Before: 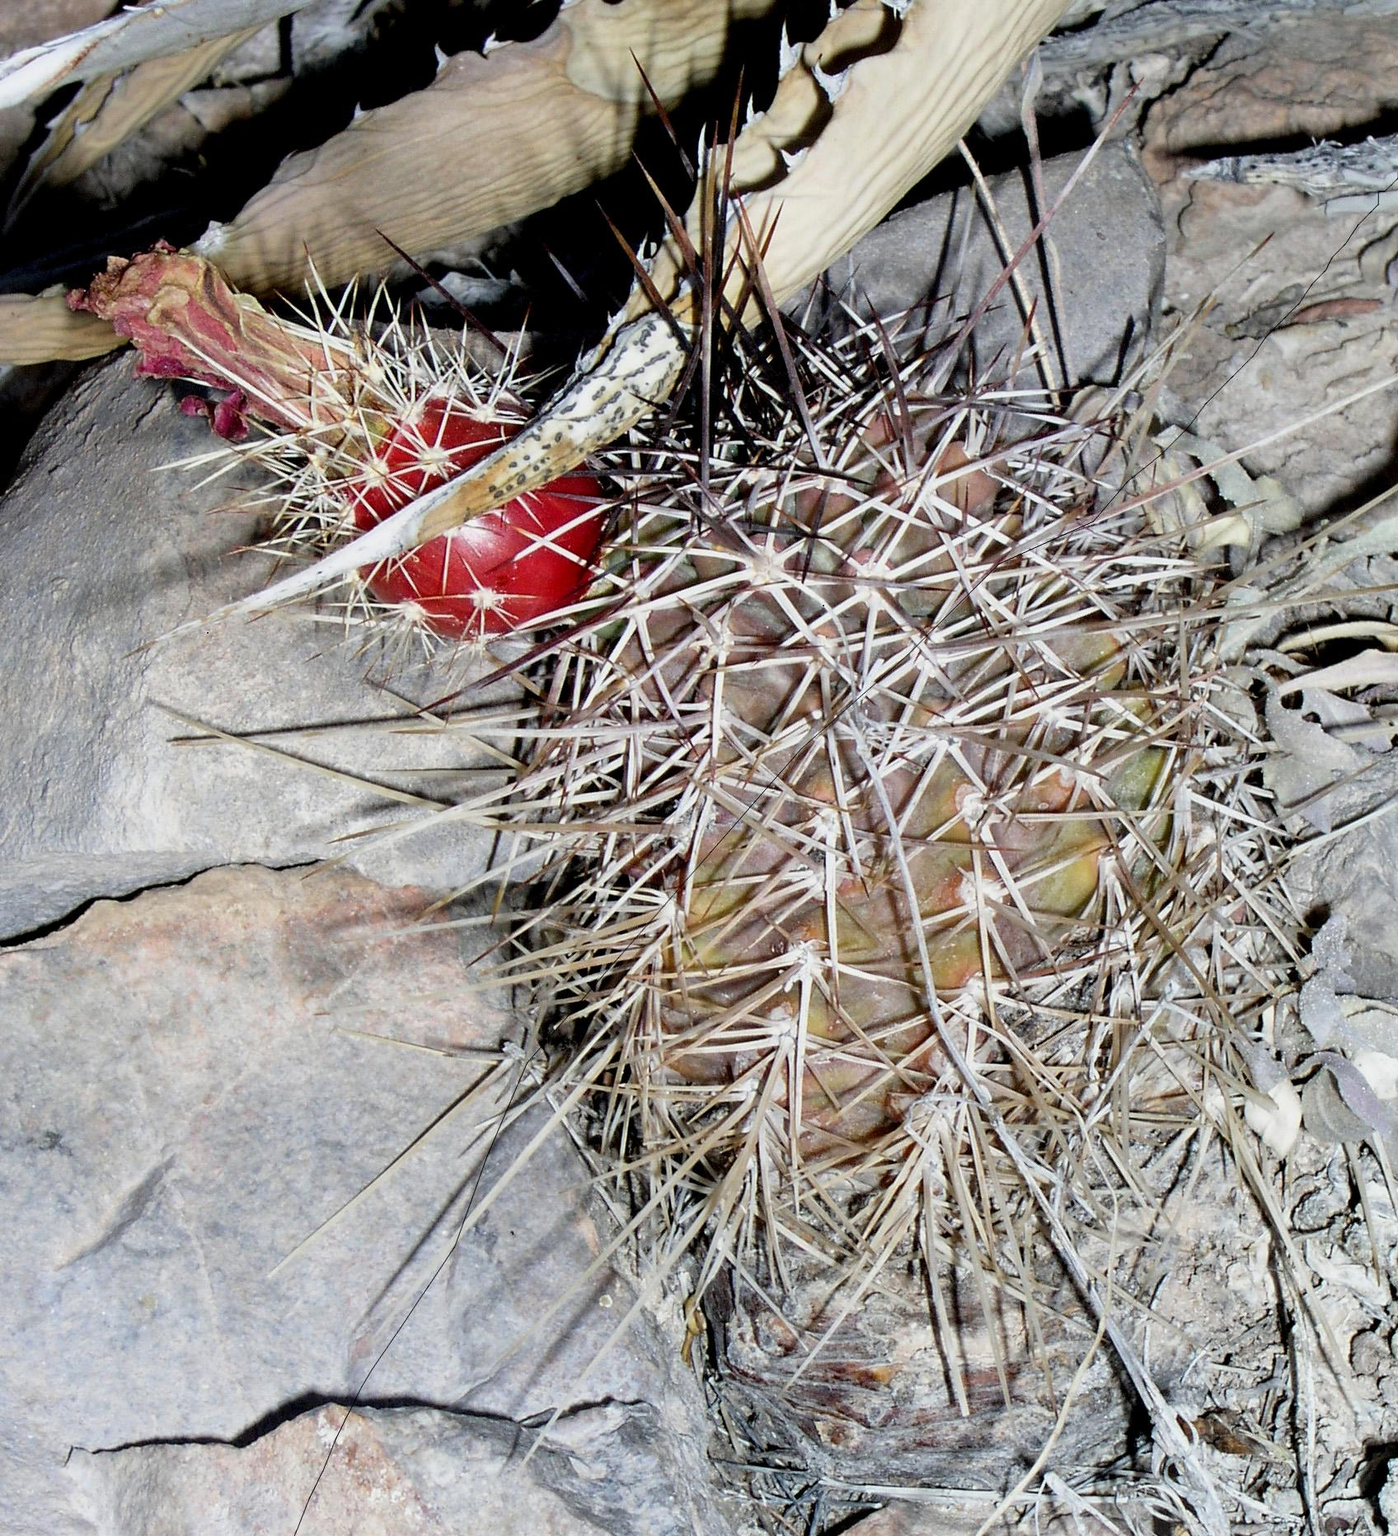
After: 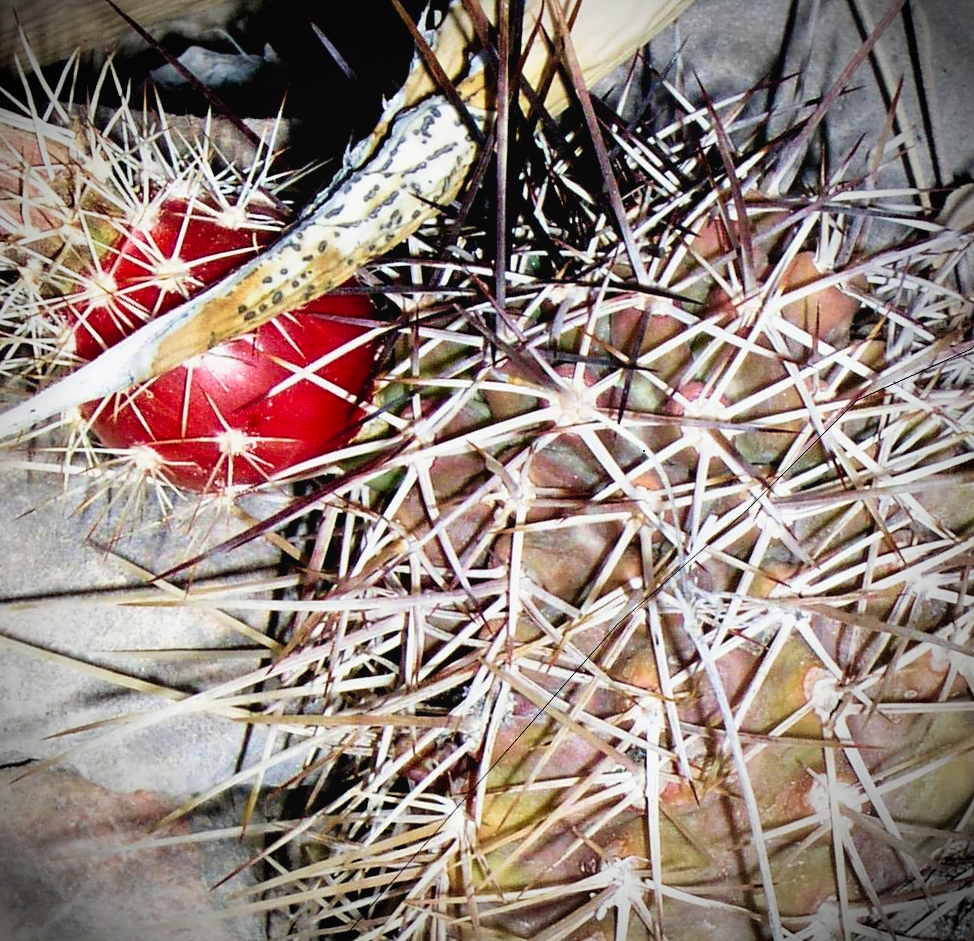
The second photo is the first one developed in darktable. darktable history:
crop: left 20.941%, top 15.288%, right 21.6%, bottom 34.198%
tone curve: curves: ch0 [(0, 0.024) (0.049, 0.038) (0.176, 0.162) (0.311, 0.337) (0.416, 0.471) (0.565, 0.658) (0.817, 0.911) (1, 1)]; ch1 [(0, 0) (0.339, 0.358) (0.445, 0.439) (0.476, 0.47) (0.504, 0.504) (0.53, 0.511) (0.557, 0.558) (0.627, 0.664) (0.728, 0.786) (1, 1)]; ch2 [(0, 0) (0.327, 0.324) (0.417, 0.44) (0.46, 0.453) (0.502, 0.504) (0.526, 0.52) (0.549, 0.561) (0.619, 0.657) (0.76, 0.765) (1, 1)], preserve colors none
velvia: strength 44.31%
vignetting: brightness -0.867, center (-0.031, -0.044)
